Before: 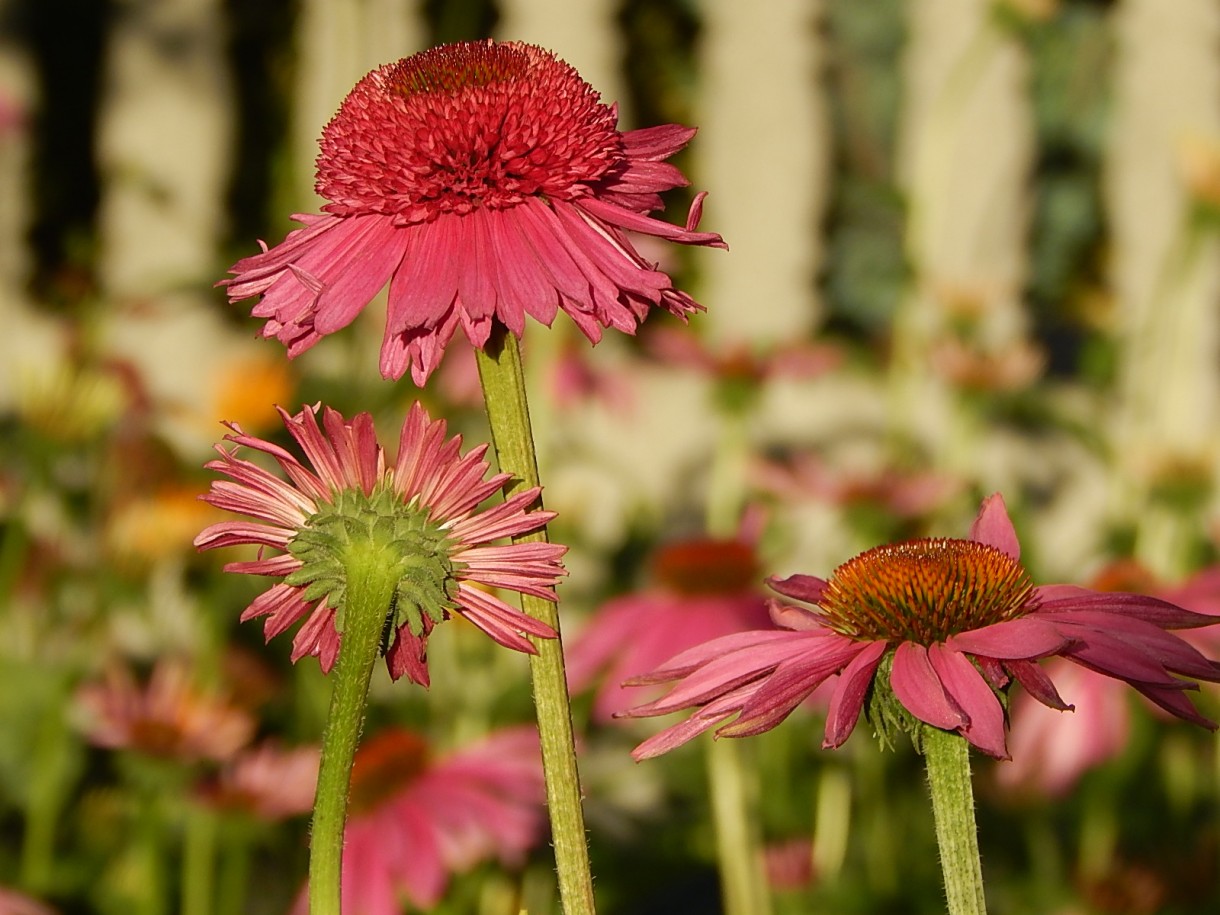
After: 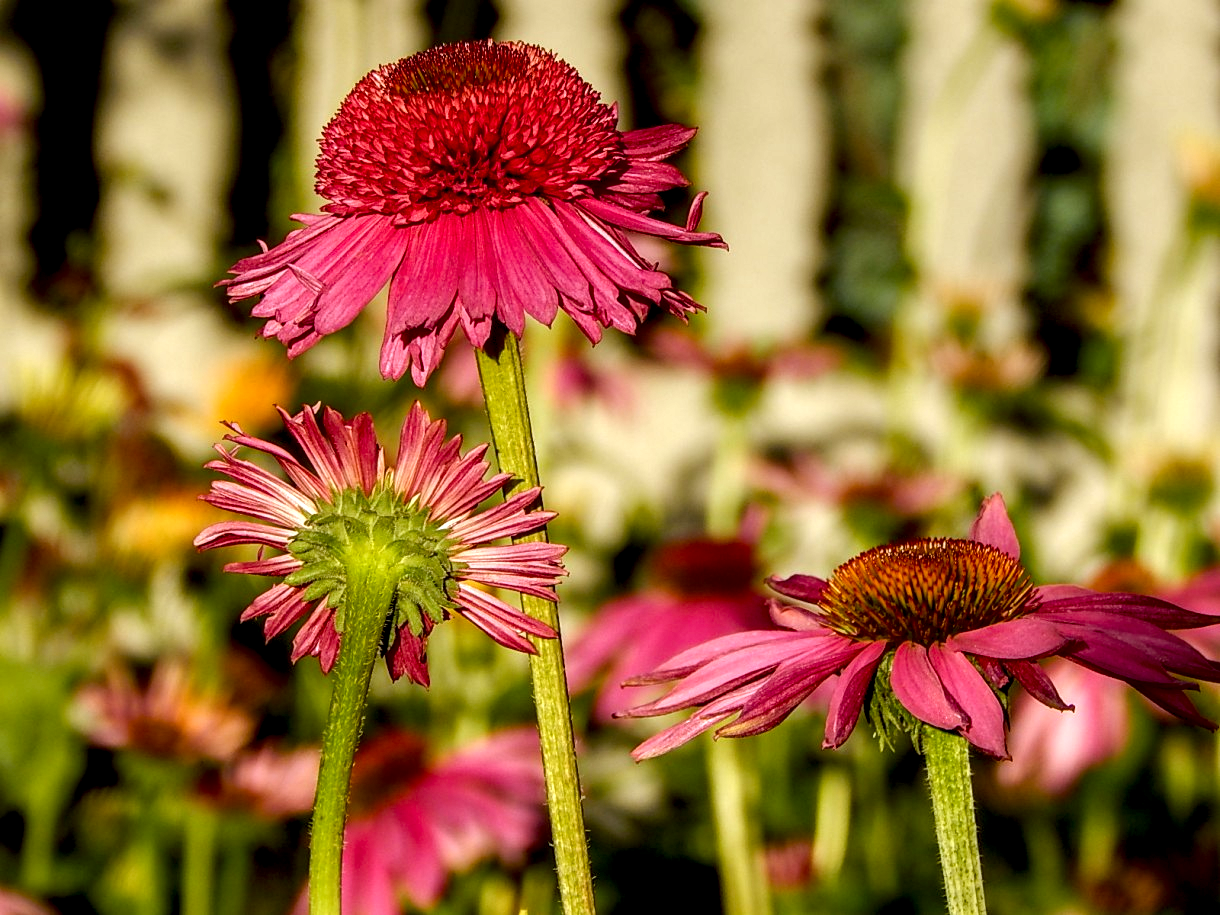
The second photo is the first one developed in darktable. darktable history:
color balance rgb: power › luminance 1.453%, linear chroma grading › global chroma 14.952%, perceptual saturation grading › global saturation 14.851%, contrast -10.133%
local contrast: detail 202%
color calibration: illuminant as shot in camera, x 0.358, y 0.373, temperature 4628.91 K
